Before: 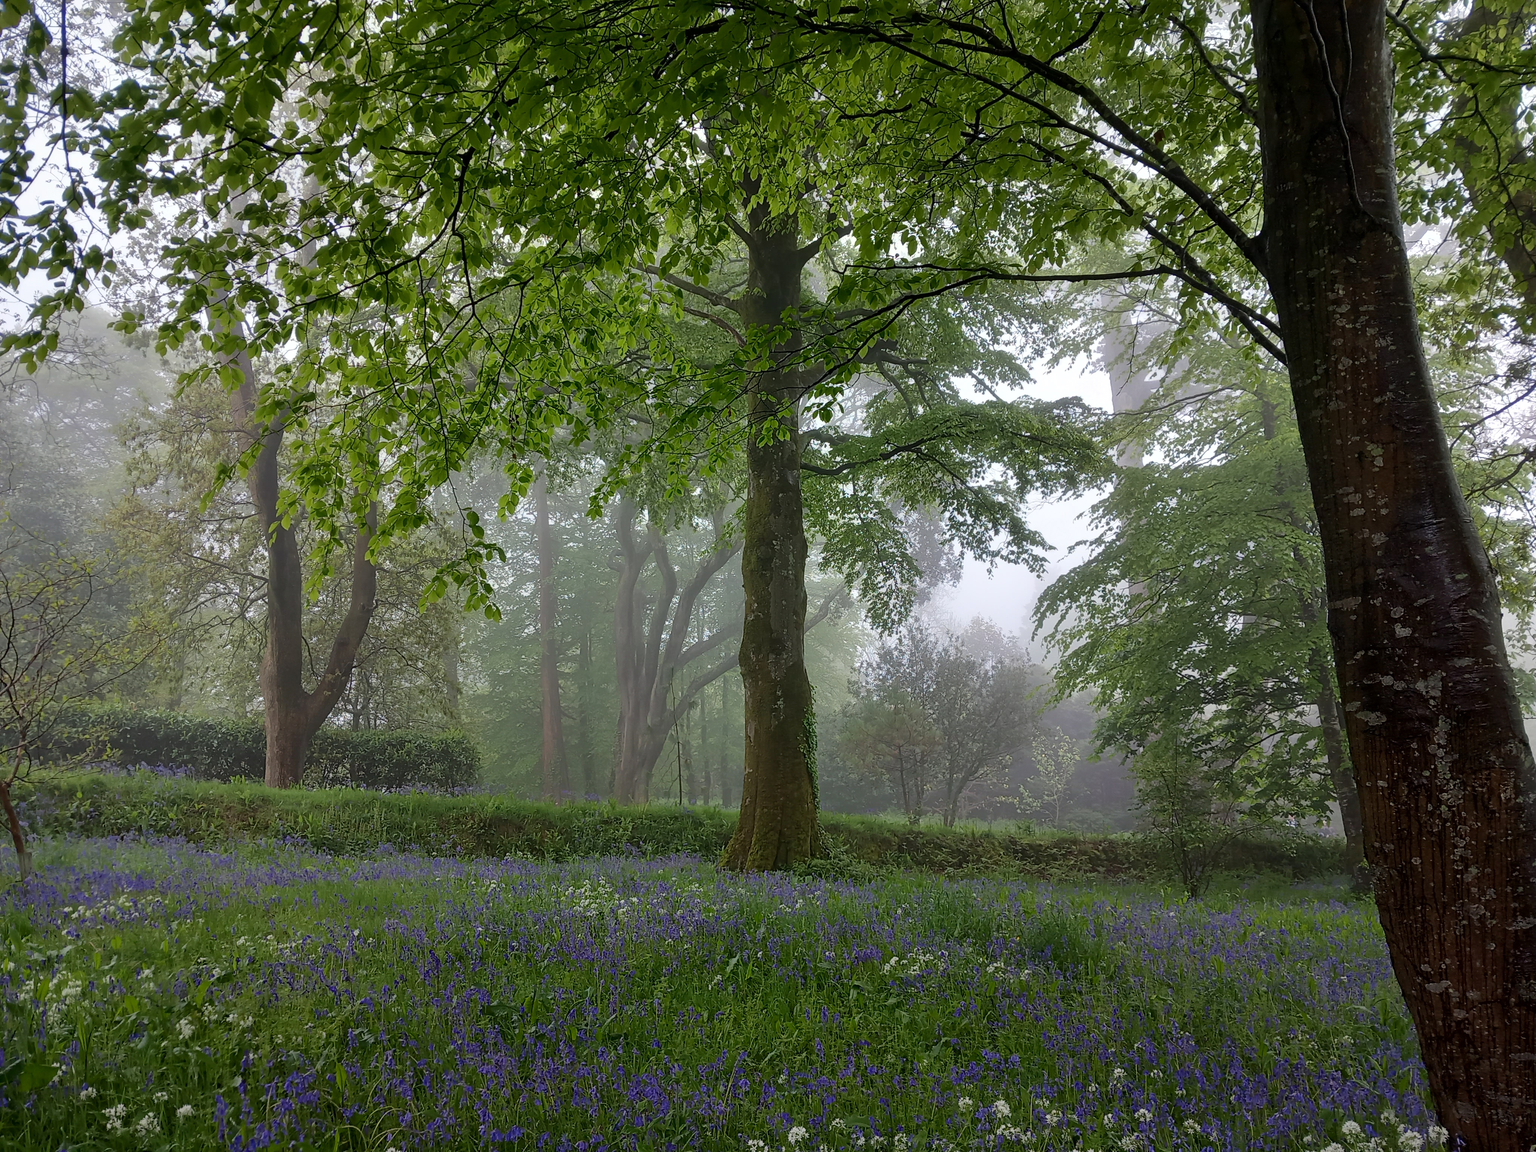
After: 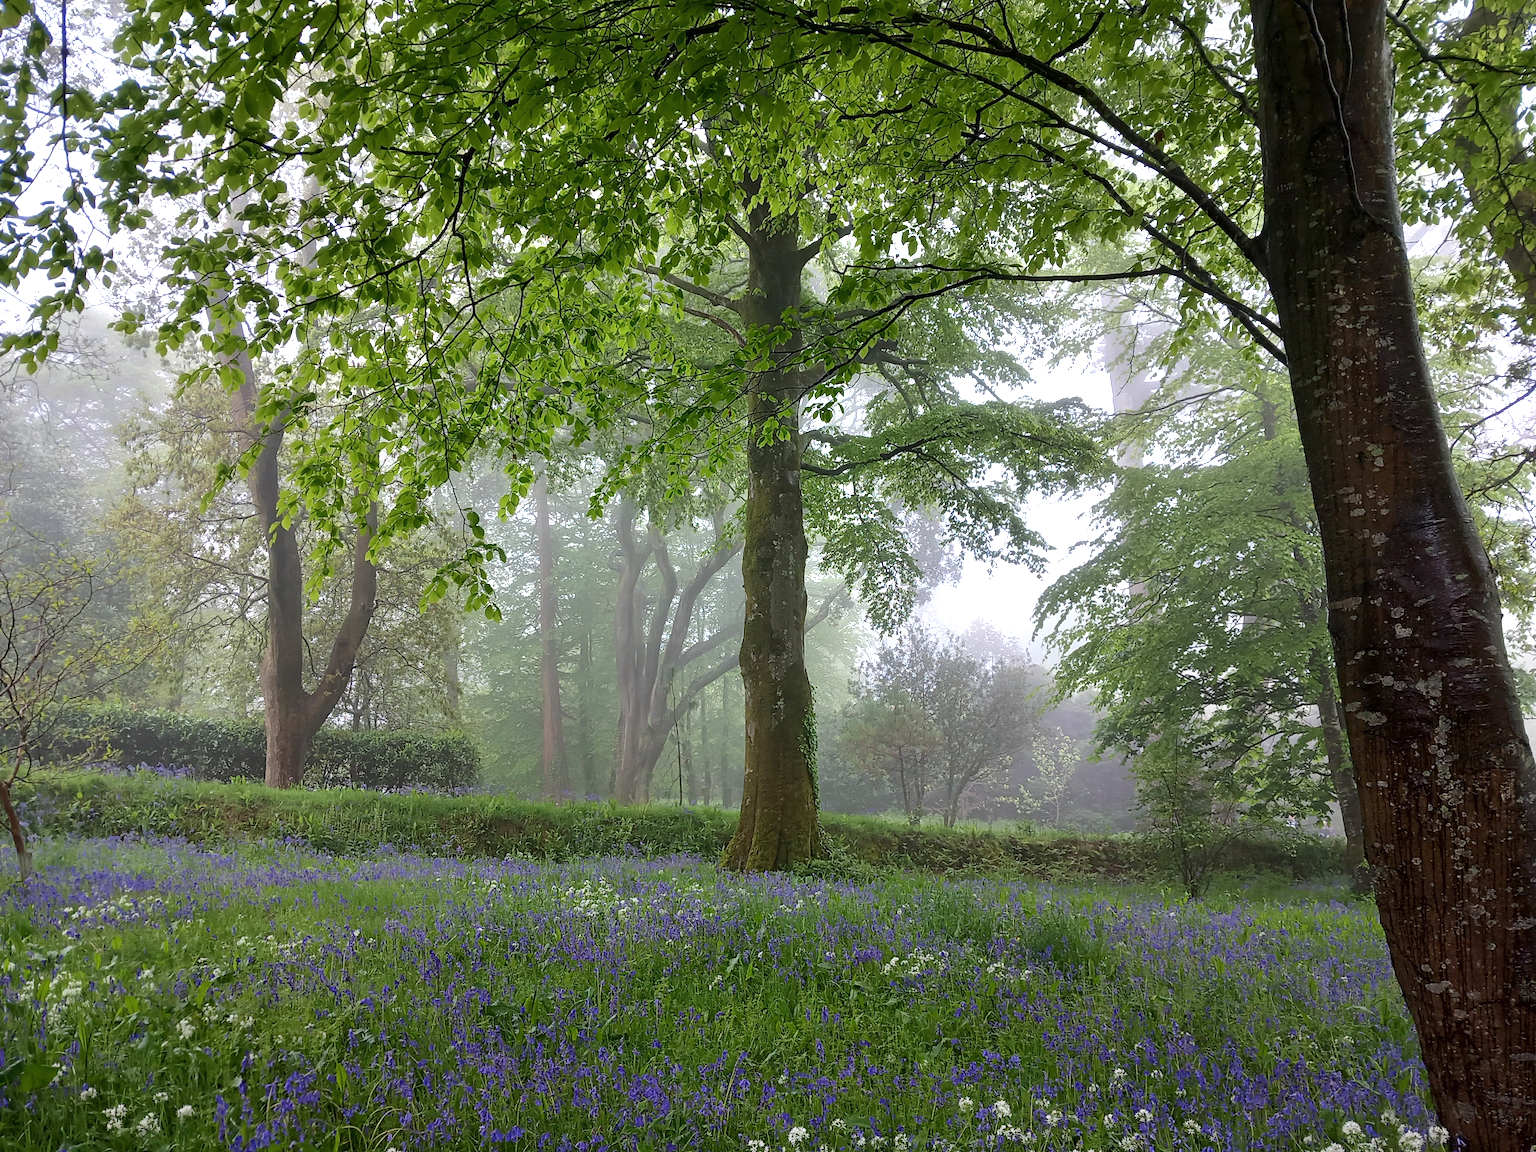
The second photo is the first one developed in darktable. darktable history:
exposure: black level correction 0, exposure 0.697 EV, compensate highlight preservation false
color calibration: illuminant custom, x 0.349, y 0.364, temperature 4897.79 K, saturation algorithm version 1 (2020)
